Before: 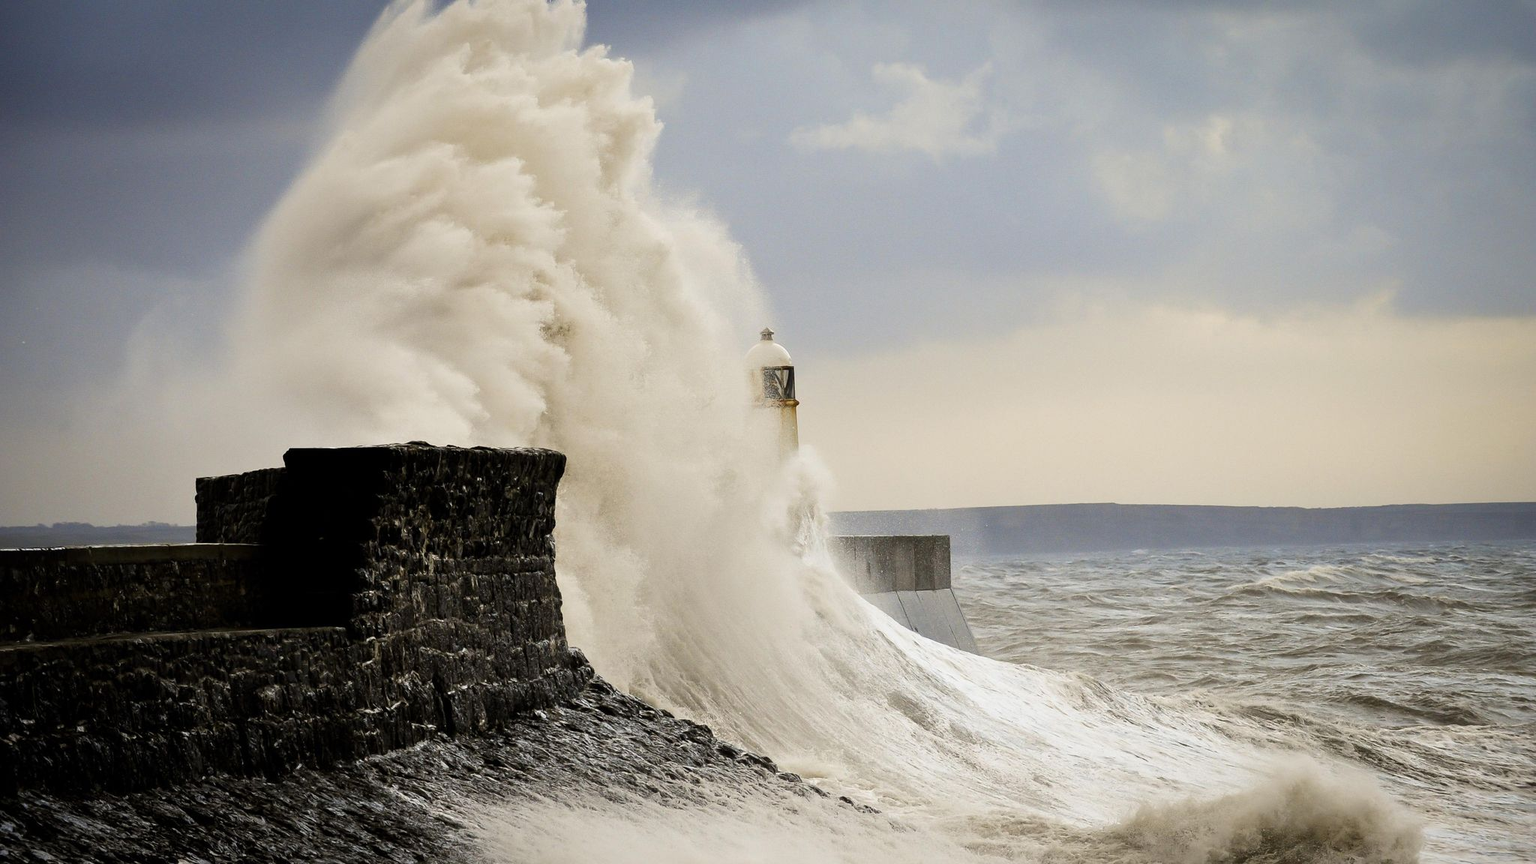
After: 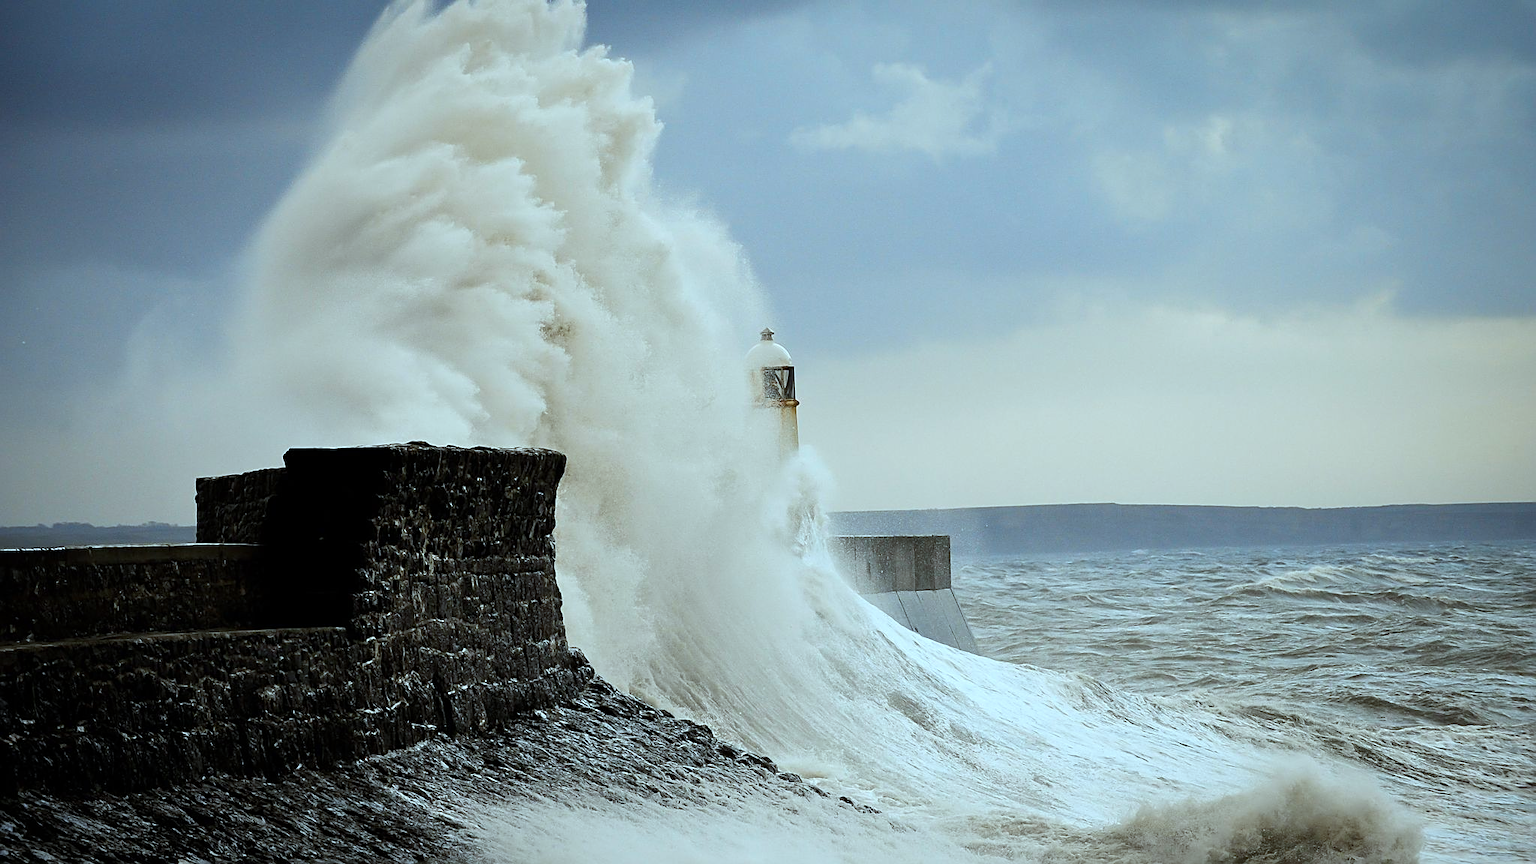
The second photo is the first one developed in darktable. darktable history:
sharpen: on, module defaults
color correction: highlights a* -11.71, highlights b* -15.58
